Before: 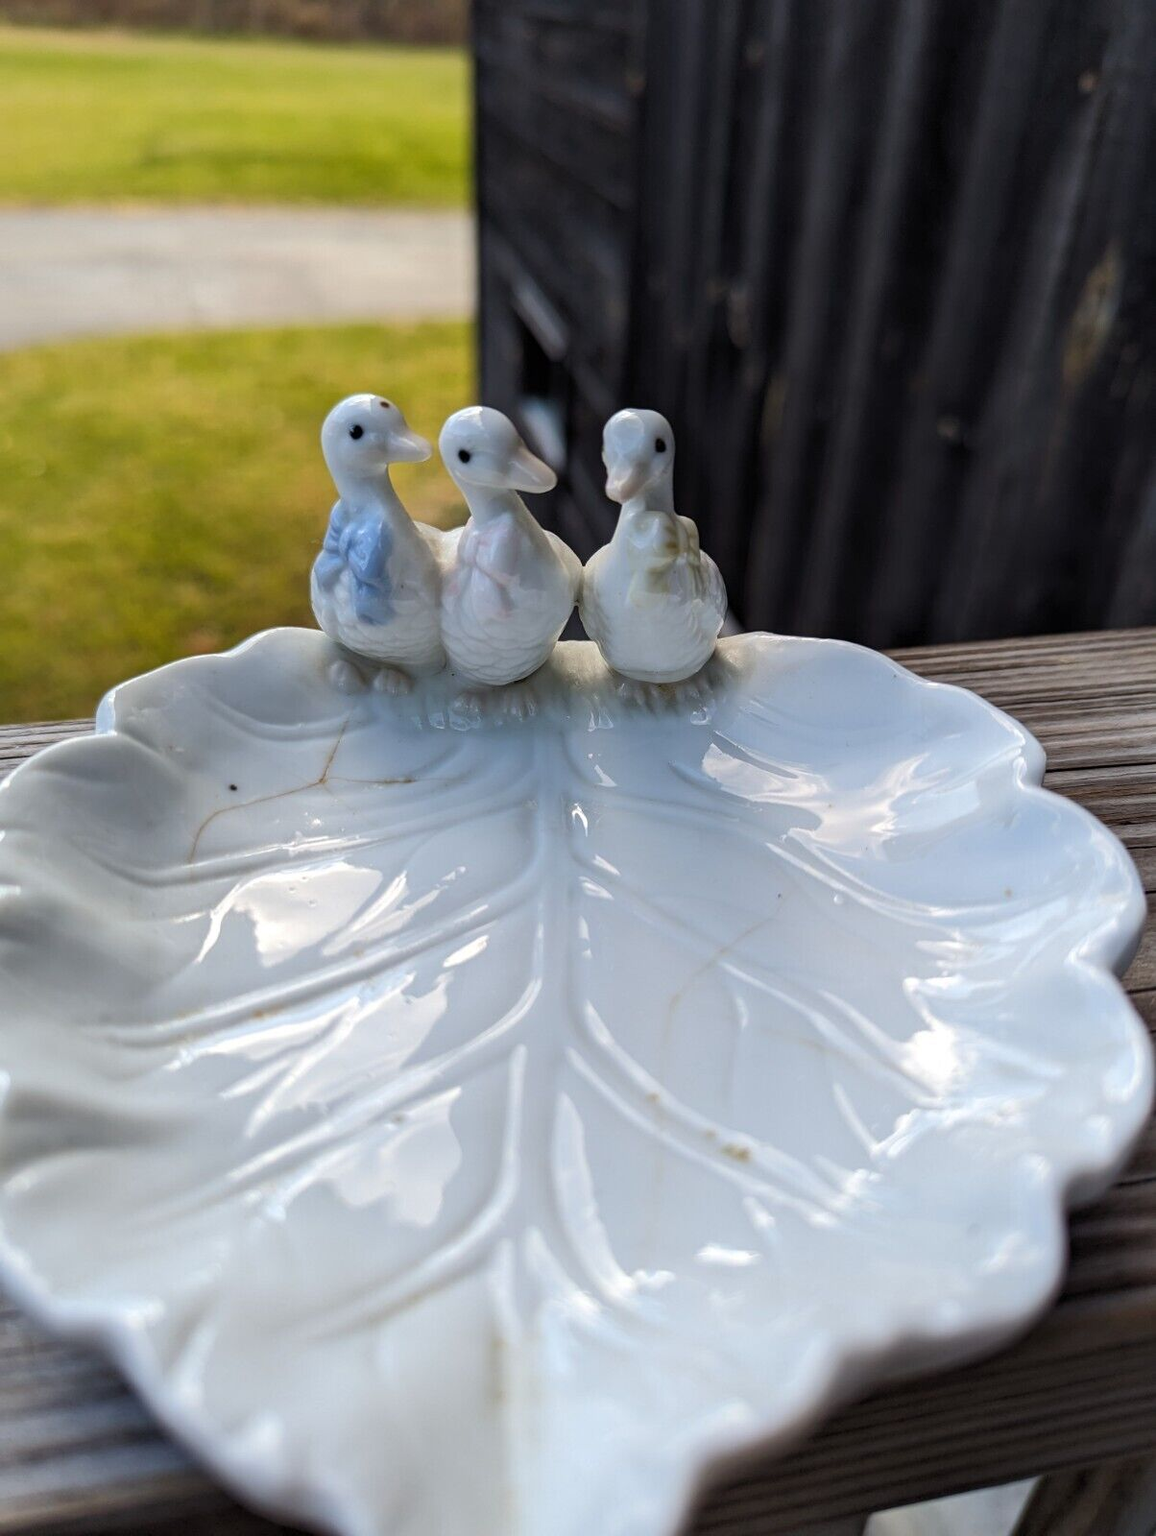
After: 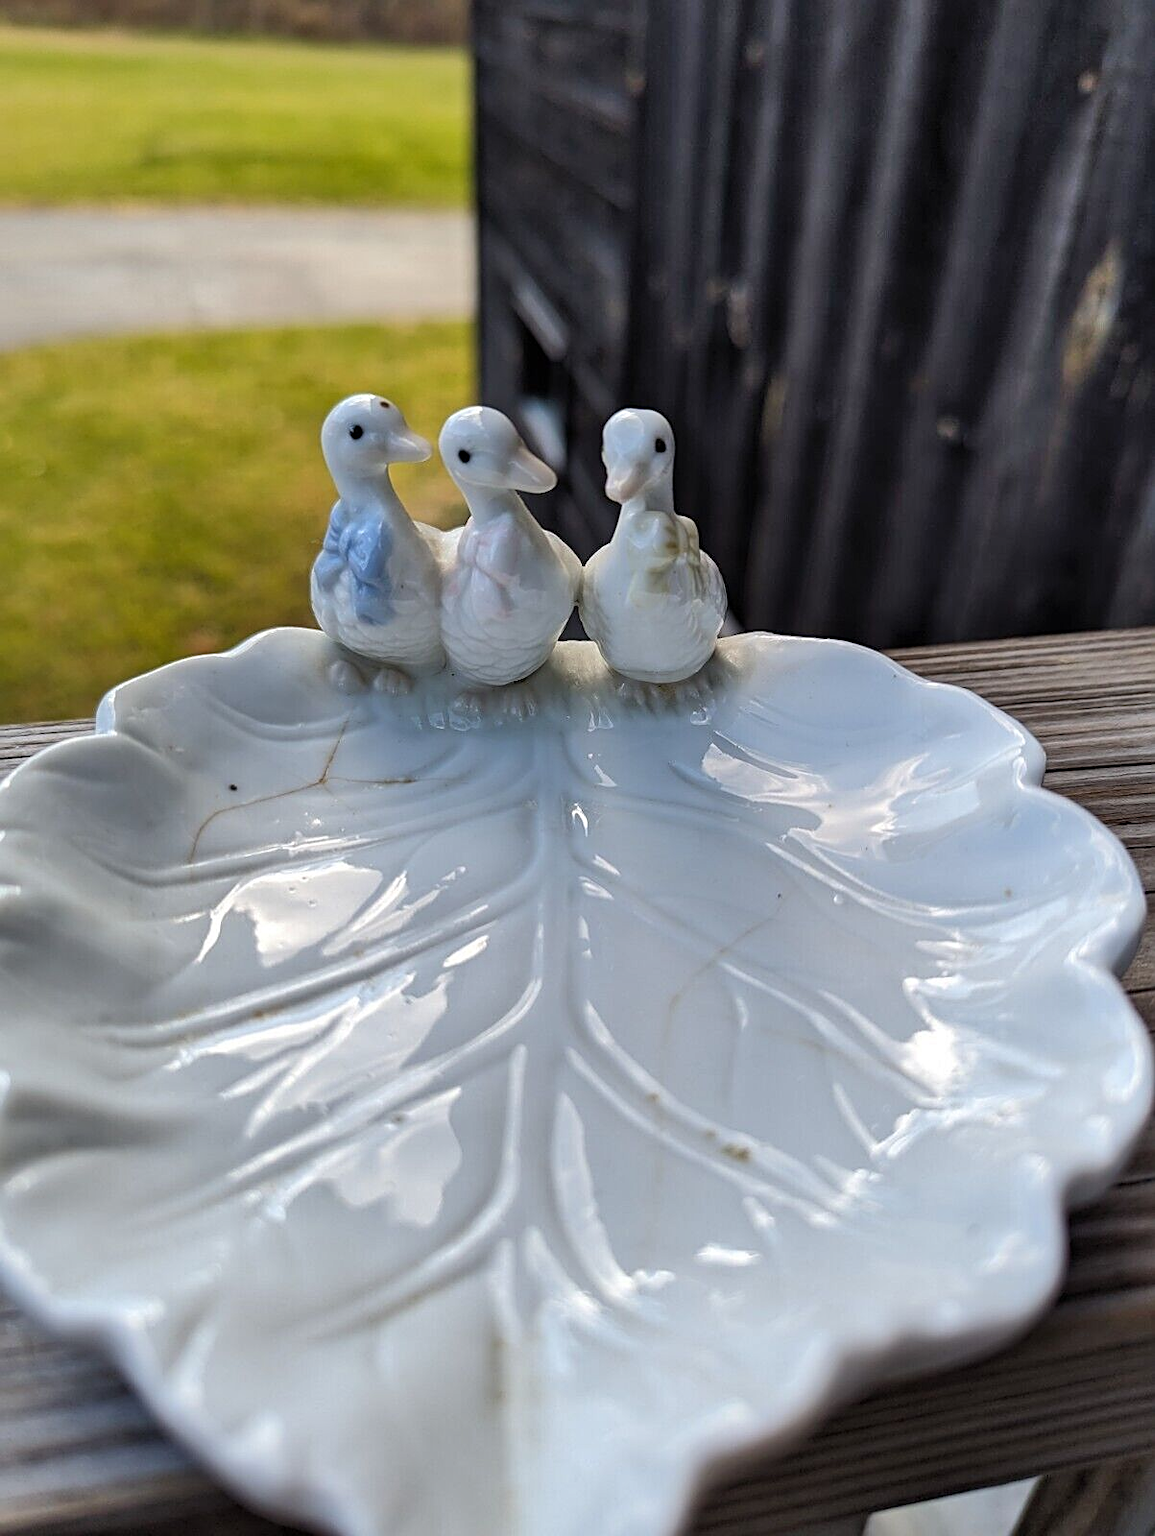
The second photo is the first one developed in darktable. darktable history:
shadows and highlights: shadows 52.61, shadows color adjustment 99.16%, highlights color adjustment 0.441%, soften with gaussian
sharpen: on, module defaults
